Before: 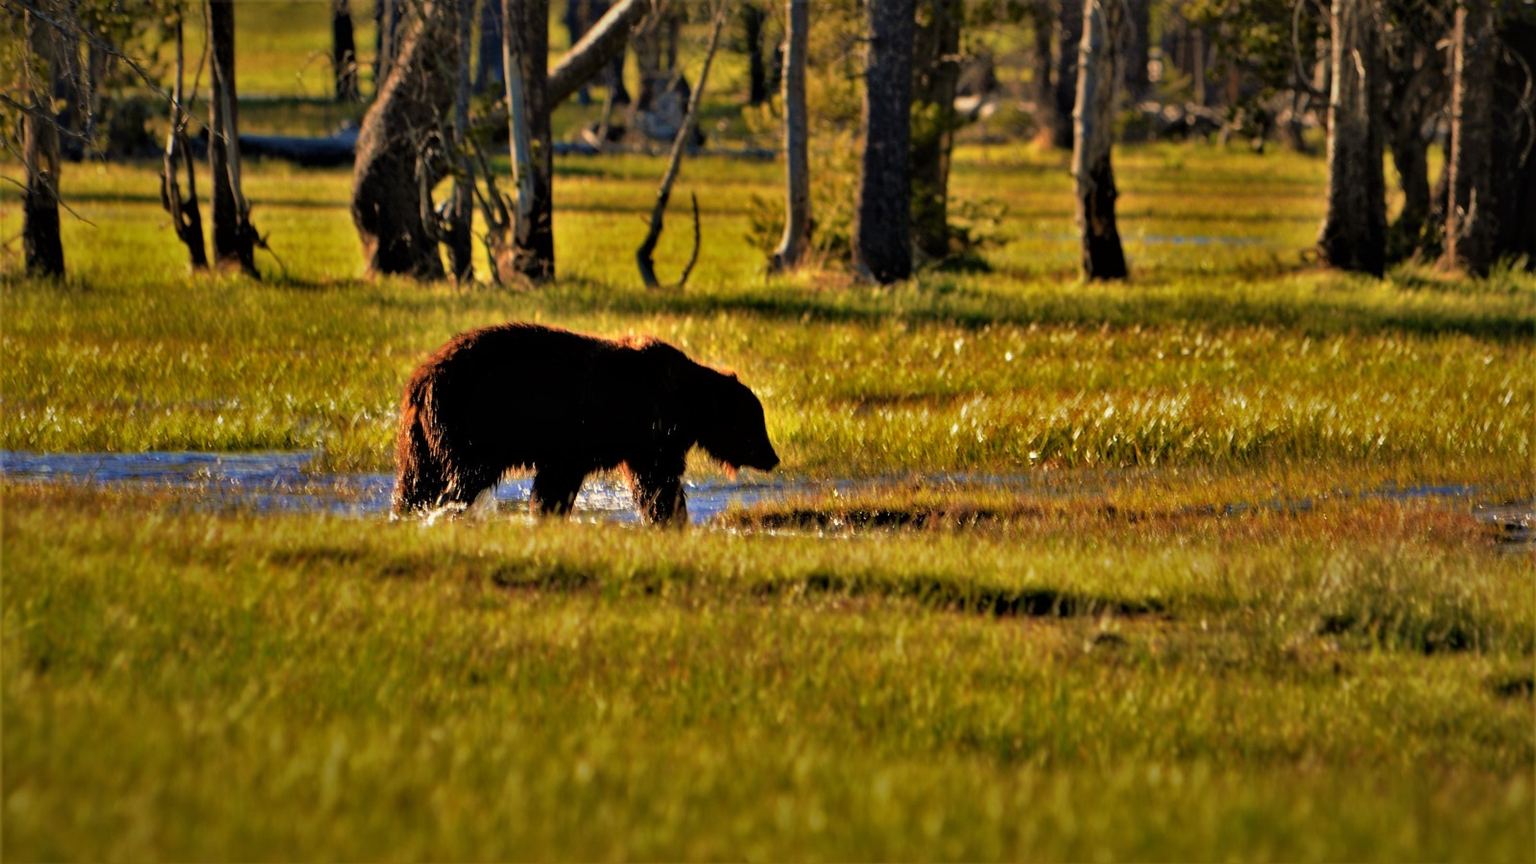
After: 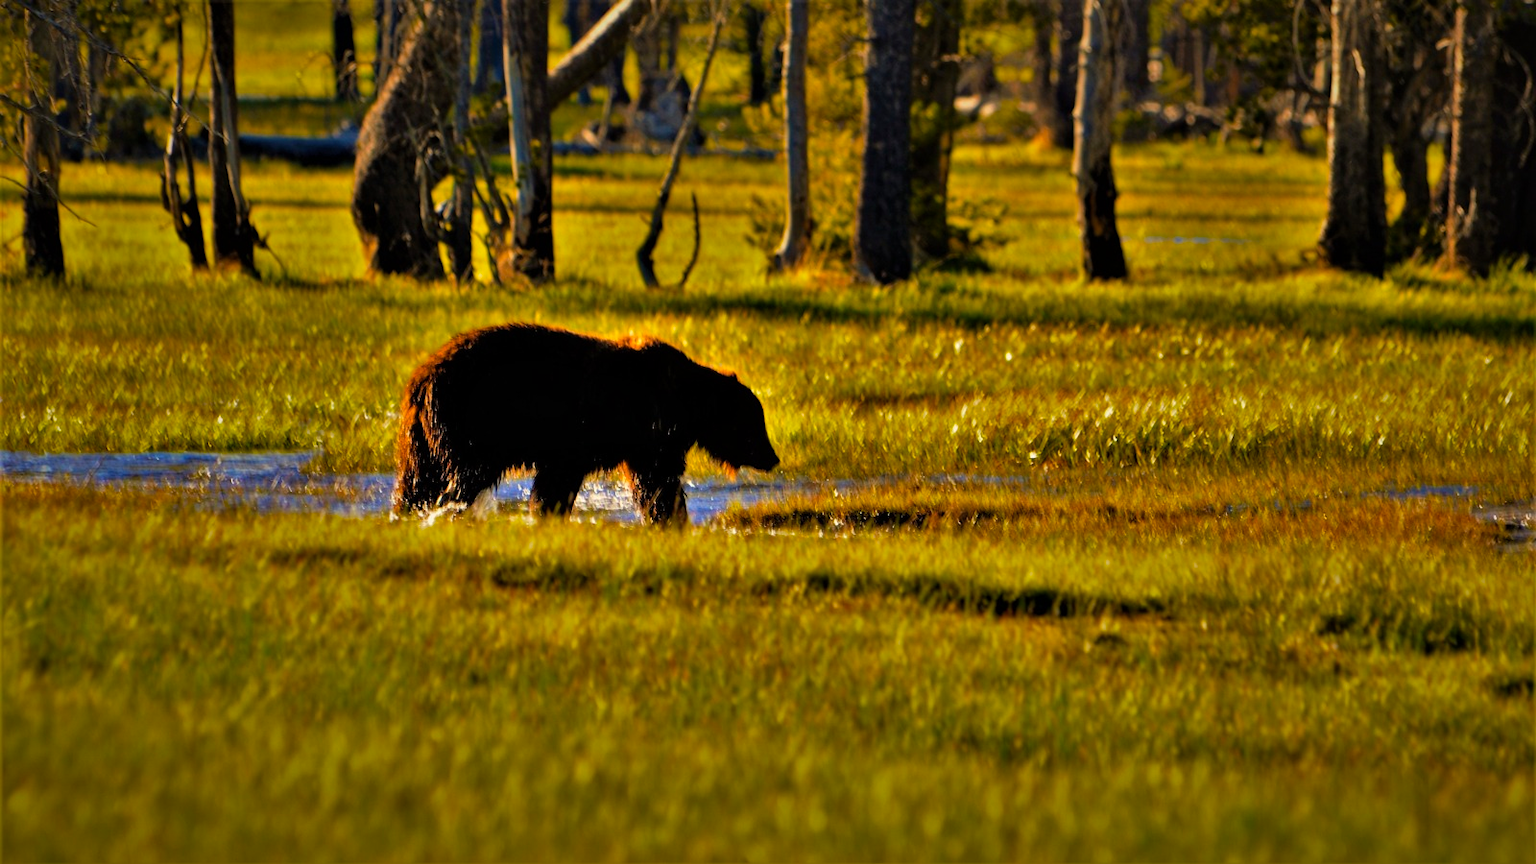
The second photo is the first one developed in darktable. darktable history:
color balance rgb: shadows lift › luminance -19.742%, perceptual saturation grading › global saturation 24.985%, global vibrance 20%
